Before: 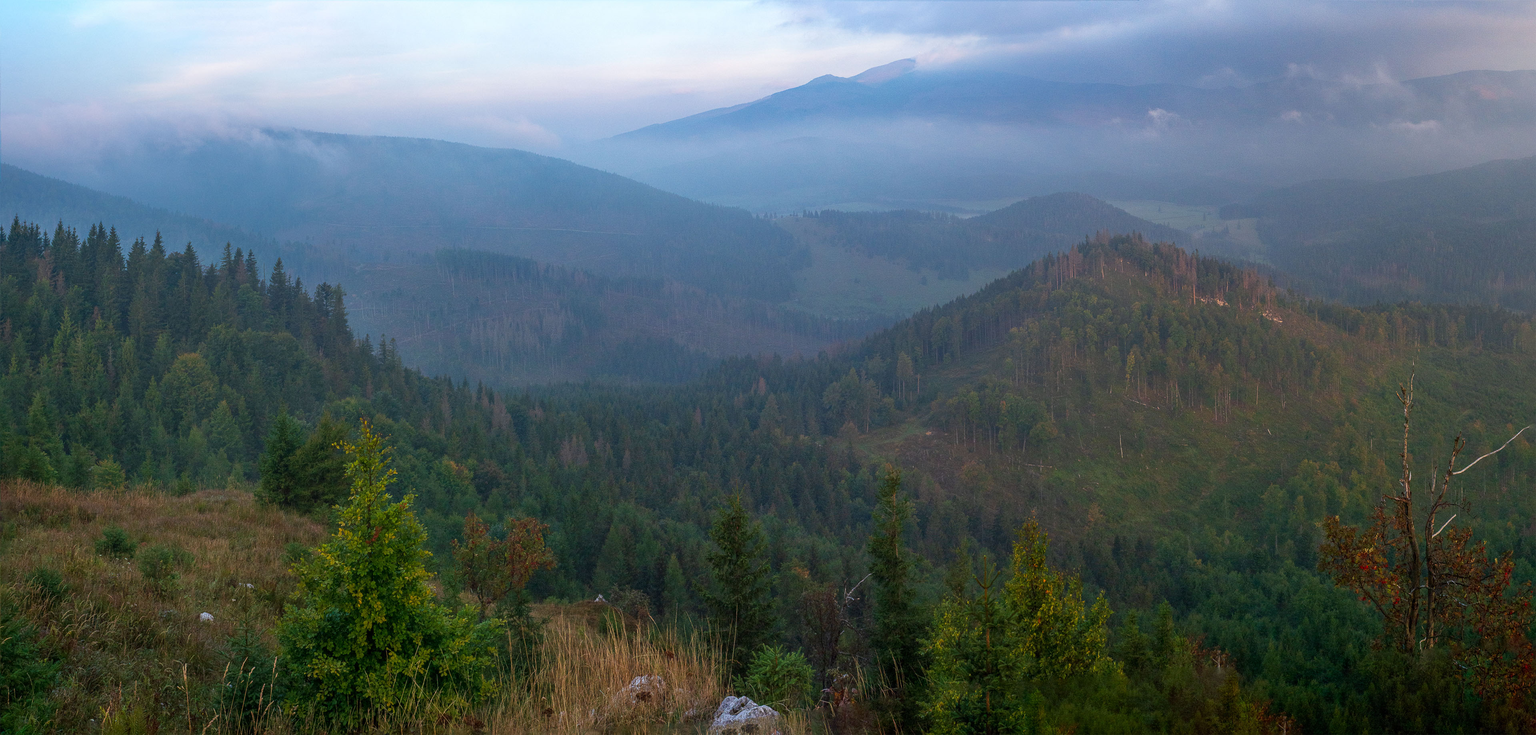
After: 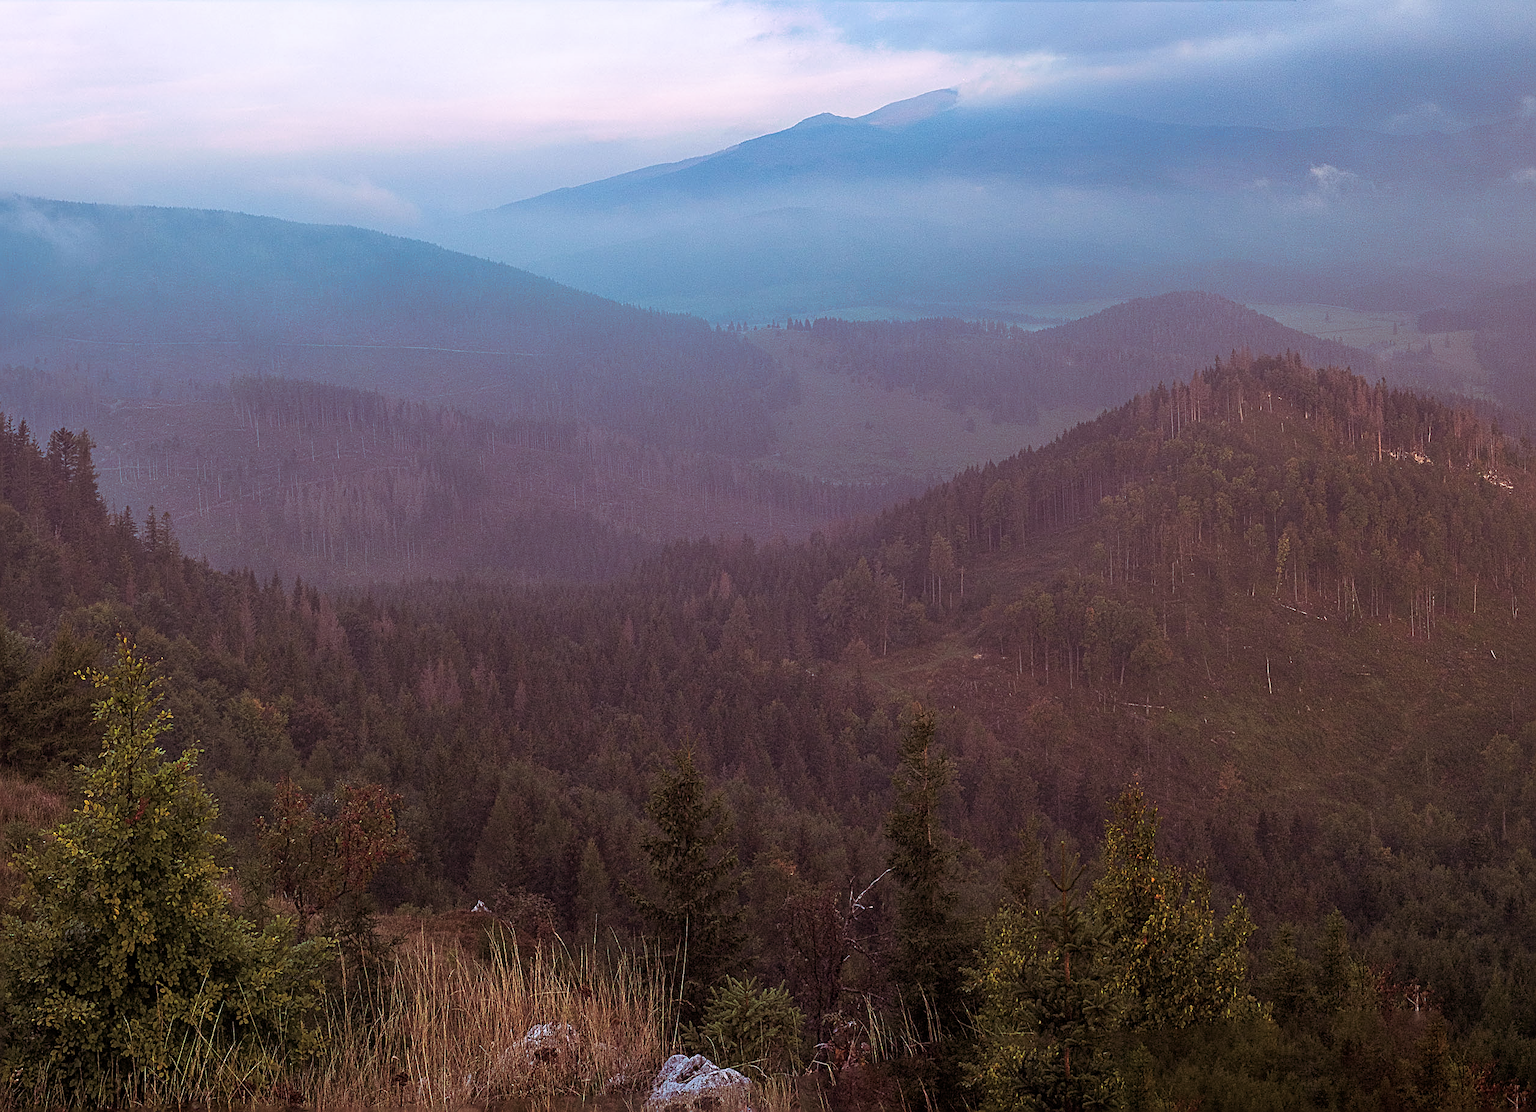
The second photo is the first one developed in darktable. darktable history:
crop and rotate: left 18.442%, right 15.508%
split-toning: highlights › hue 298.8°, highlights › saturation 0.73, compress 41.76%
sharpen: radius 2.584, amount 0.688
